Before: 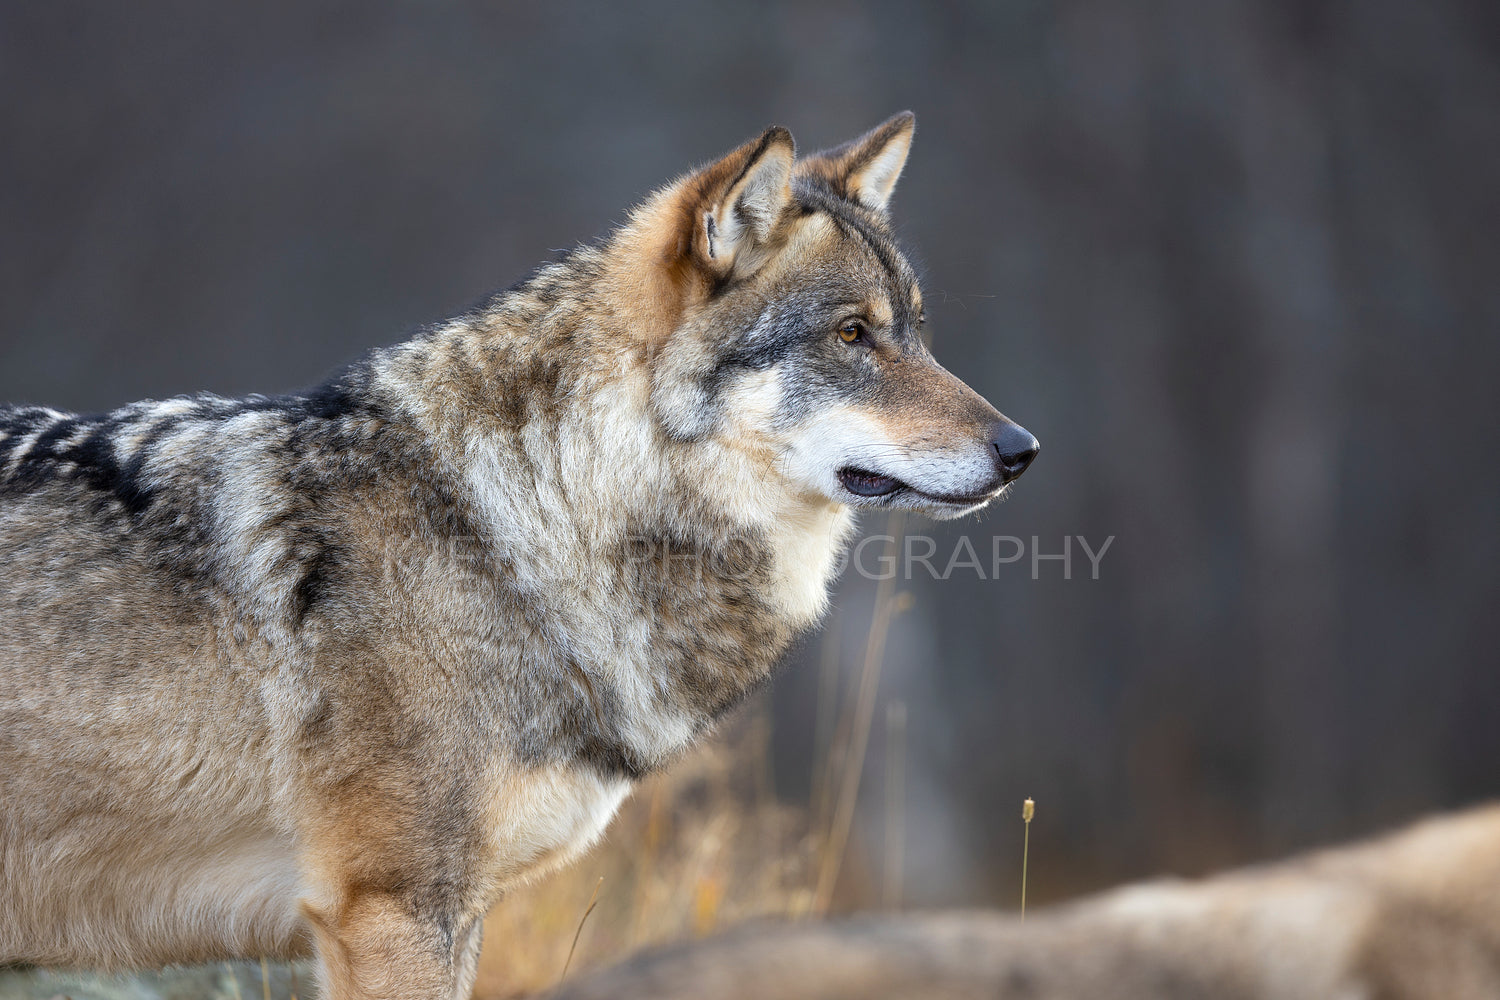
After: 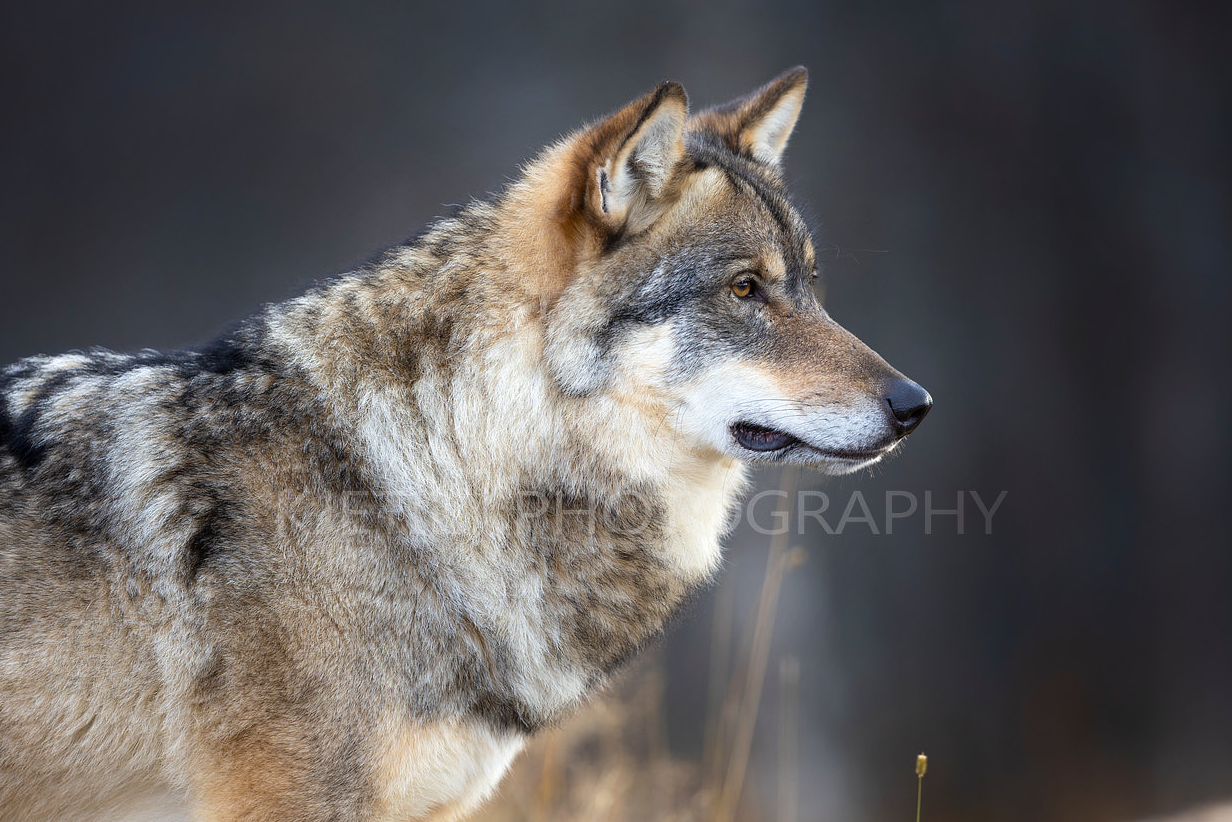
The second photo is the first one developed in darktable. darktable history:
shadows and highlights: shadows -90, highlights 90, soften with gaussian
crop and rotate: left 7.196%, top 4.574%, right 10.605%, bottom 13.178%
